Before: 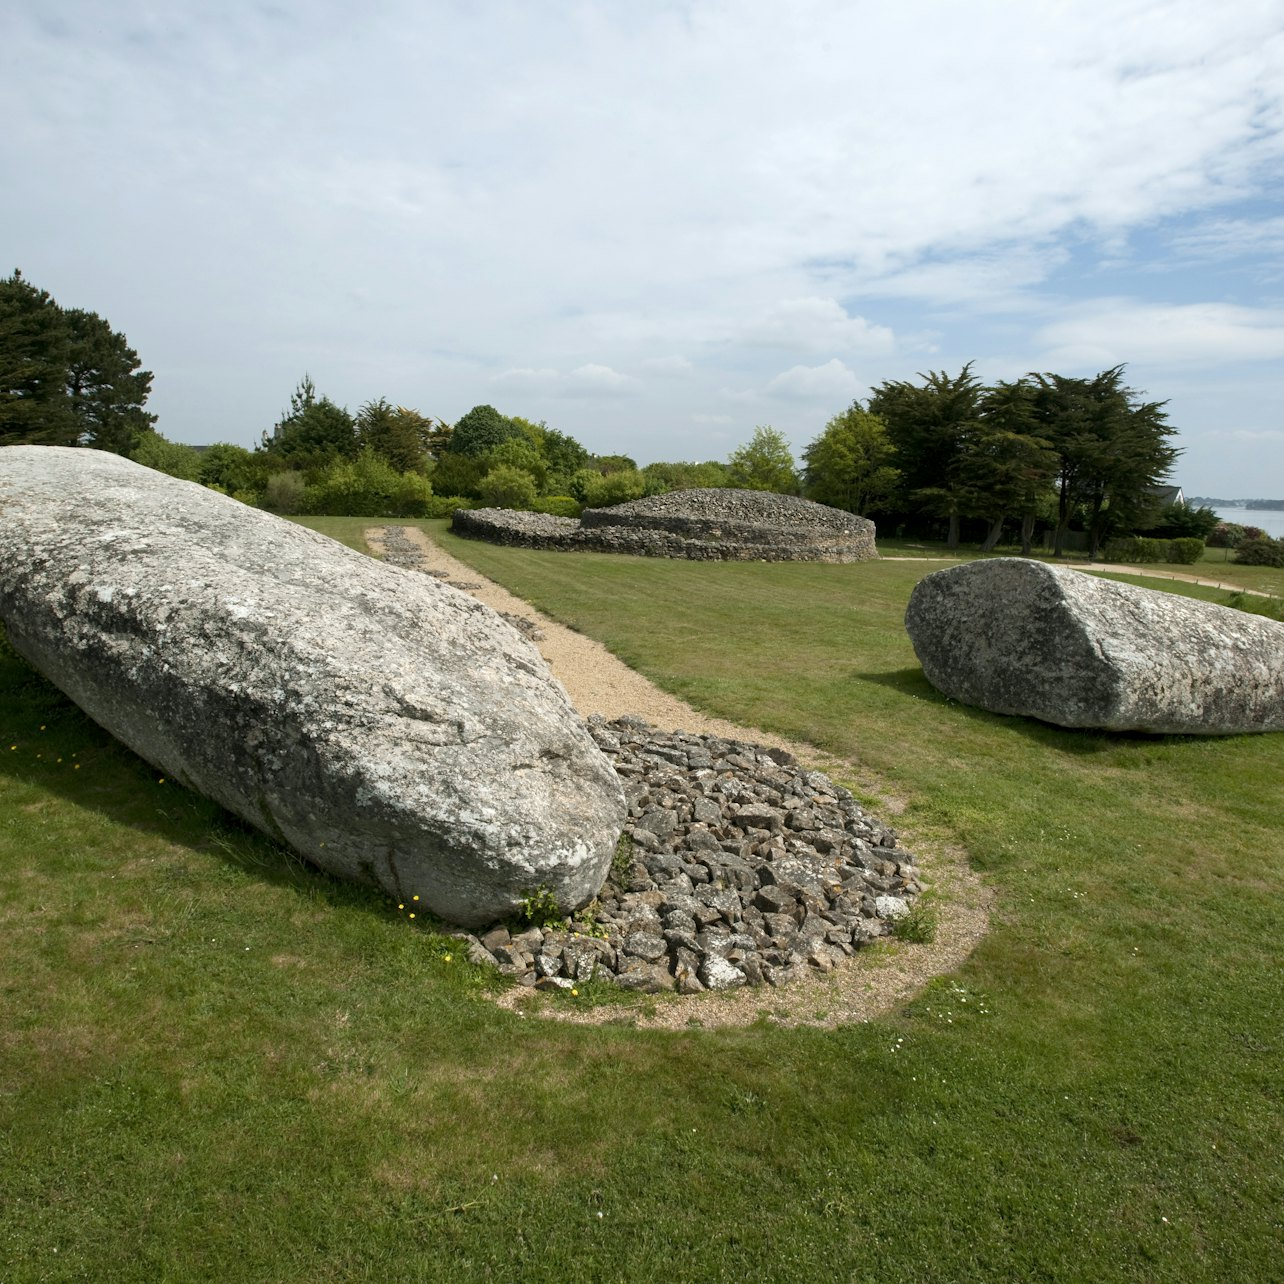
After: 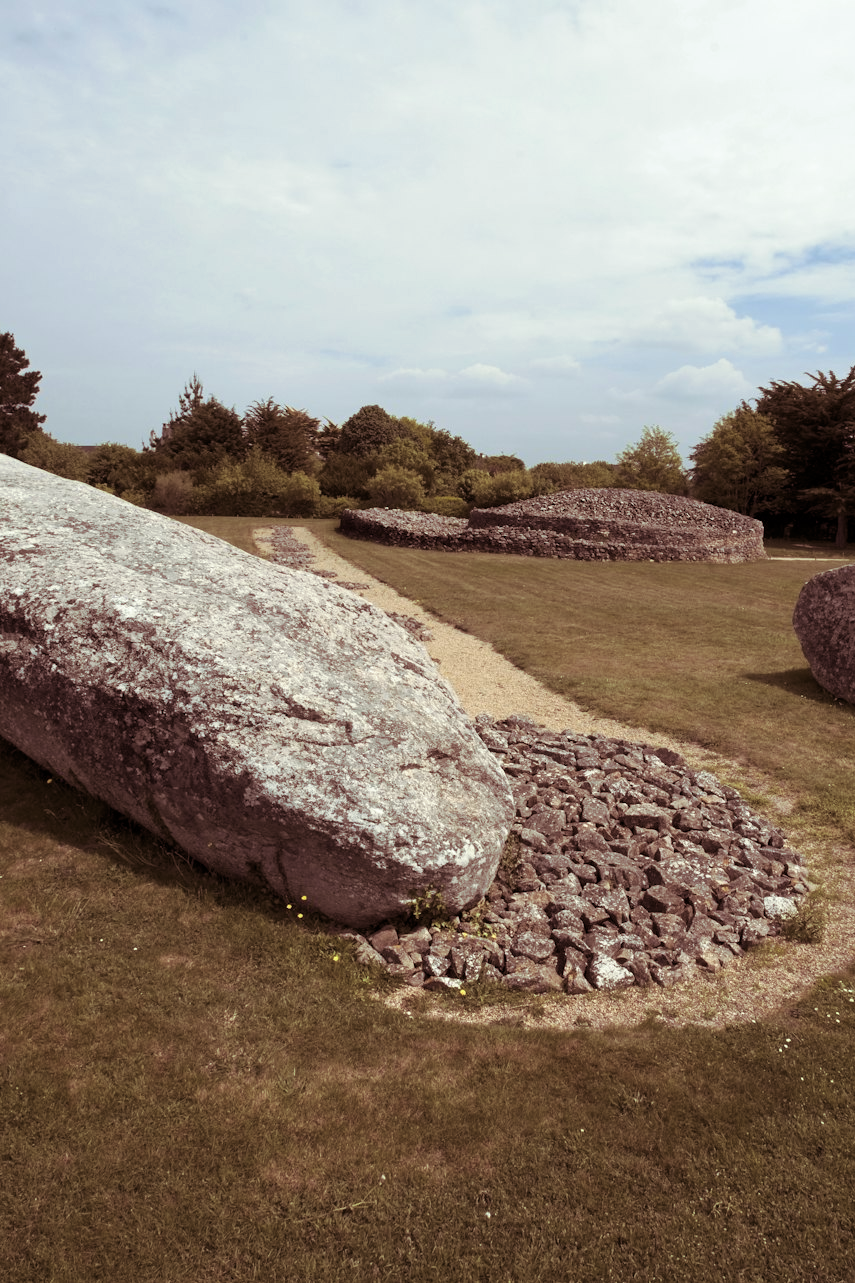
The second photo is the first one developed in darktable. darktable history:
crop and rotate: left 8.786%, right 24.548%
split-toning: shadows › hue 360°
